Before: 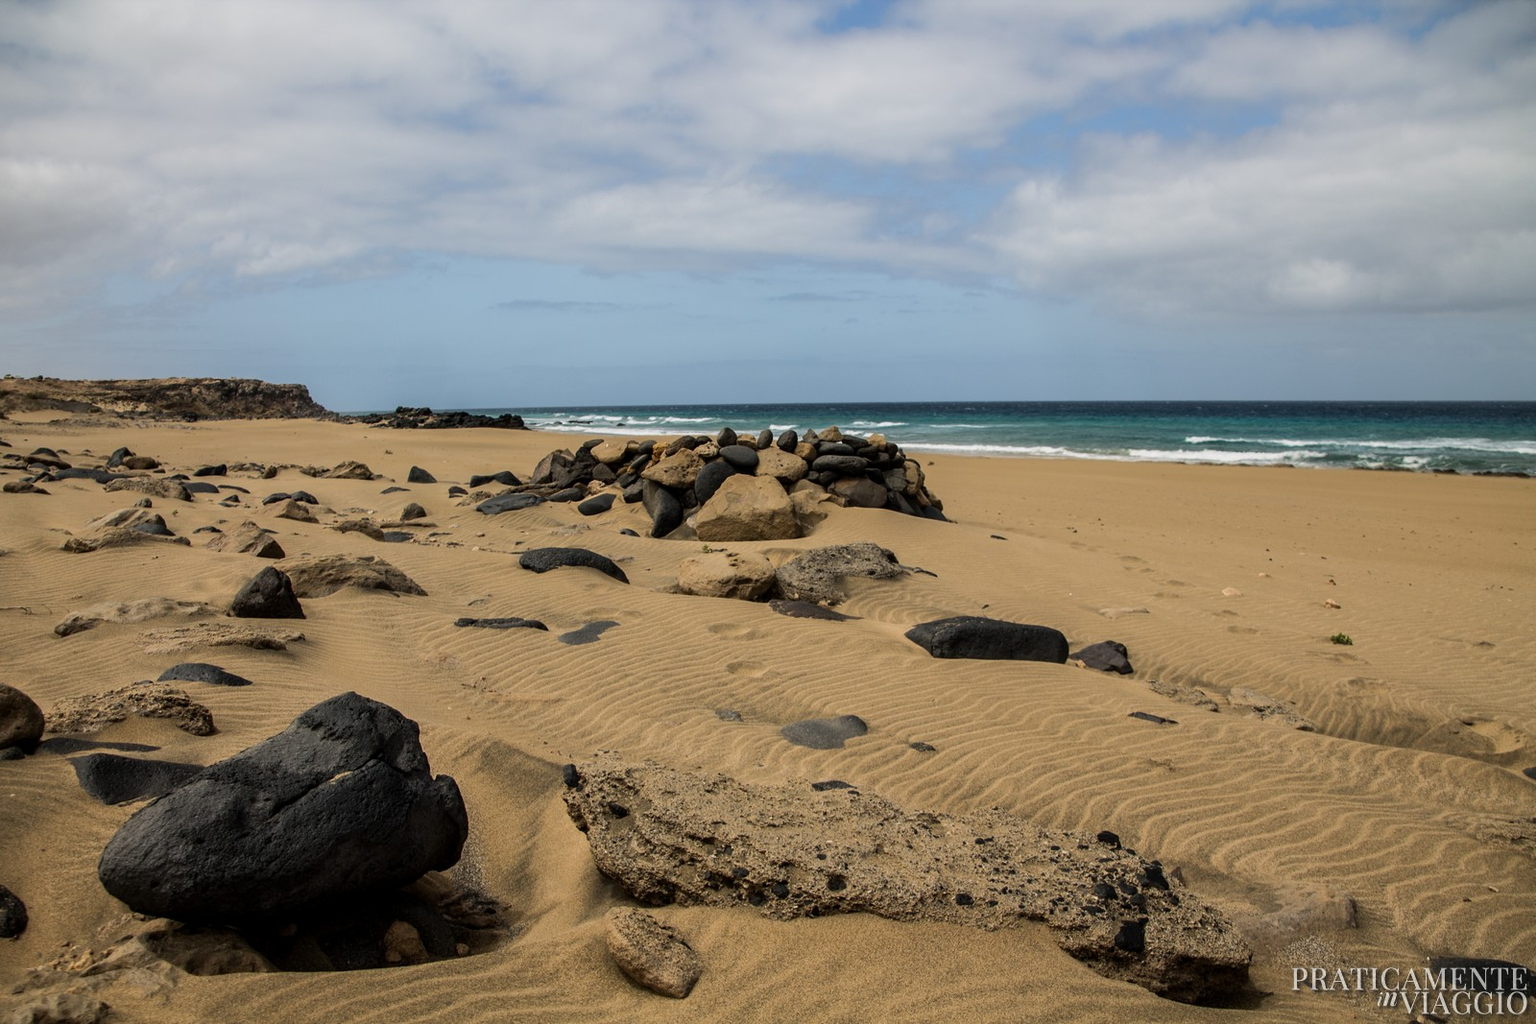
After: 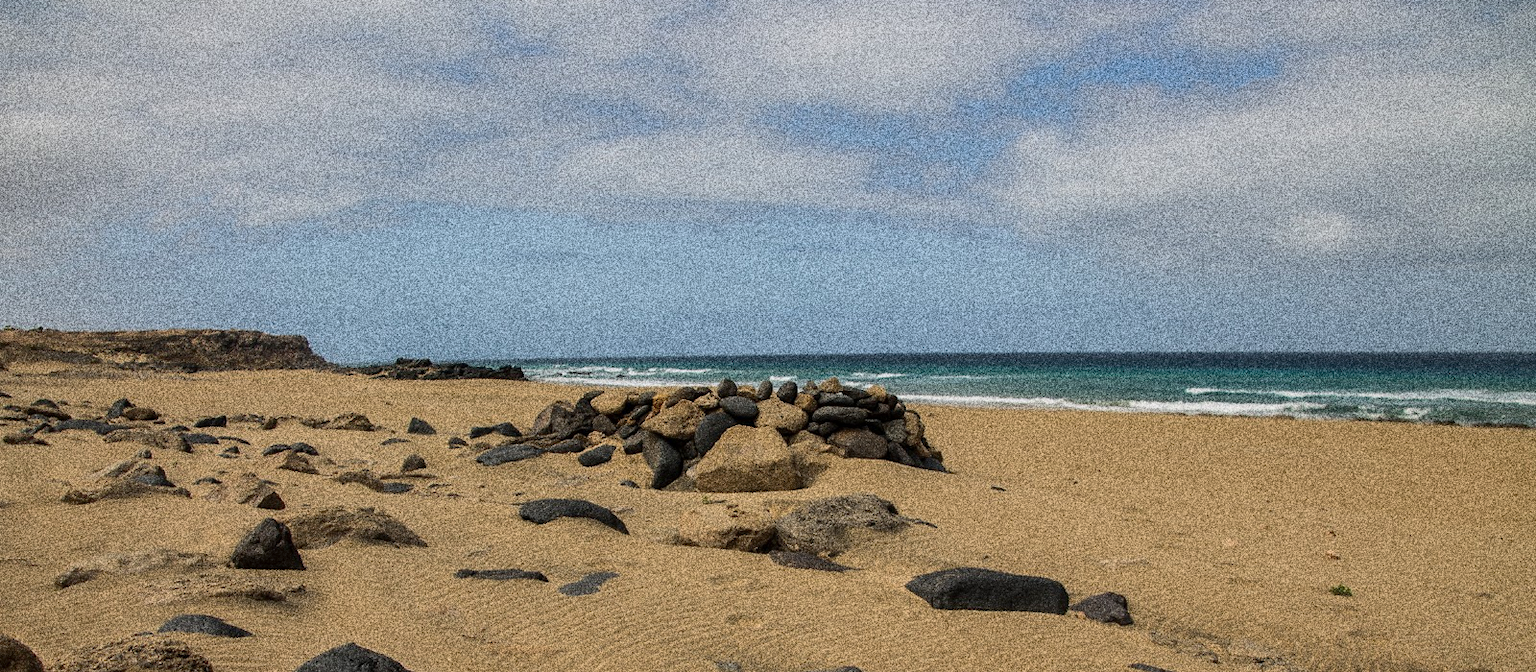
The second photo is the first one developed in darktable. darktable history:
shadows and highlights: on, module defaults
crop and rotate: top 4.848%, bottom 29.503%
grain: coarseness 30.02 ISO, strength 100%
